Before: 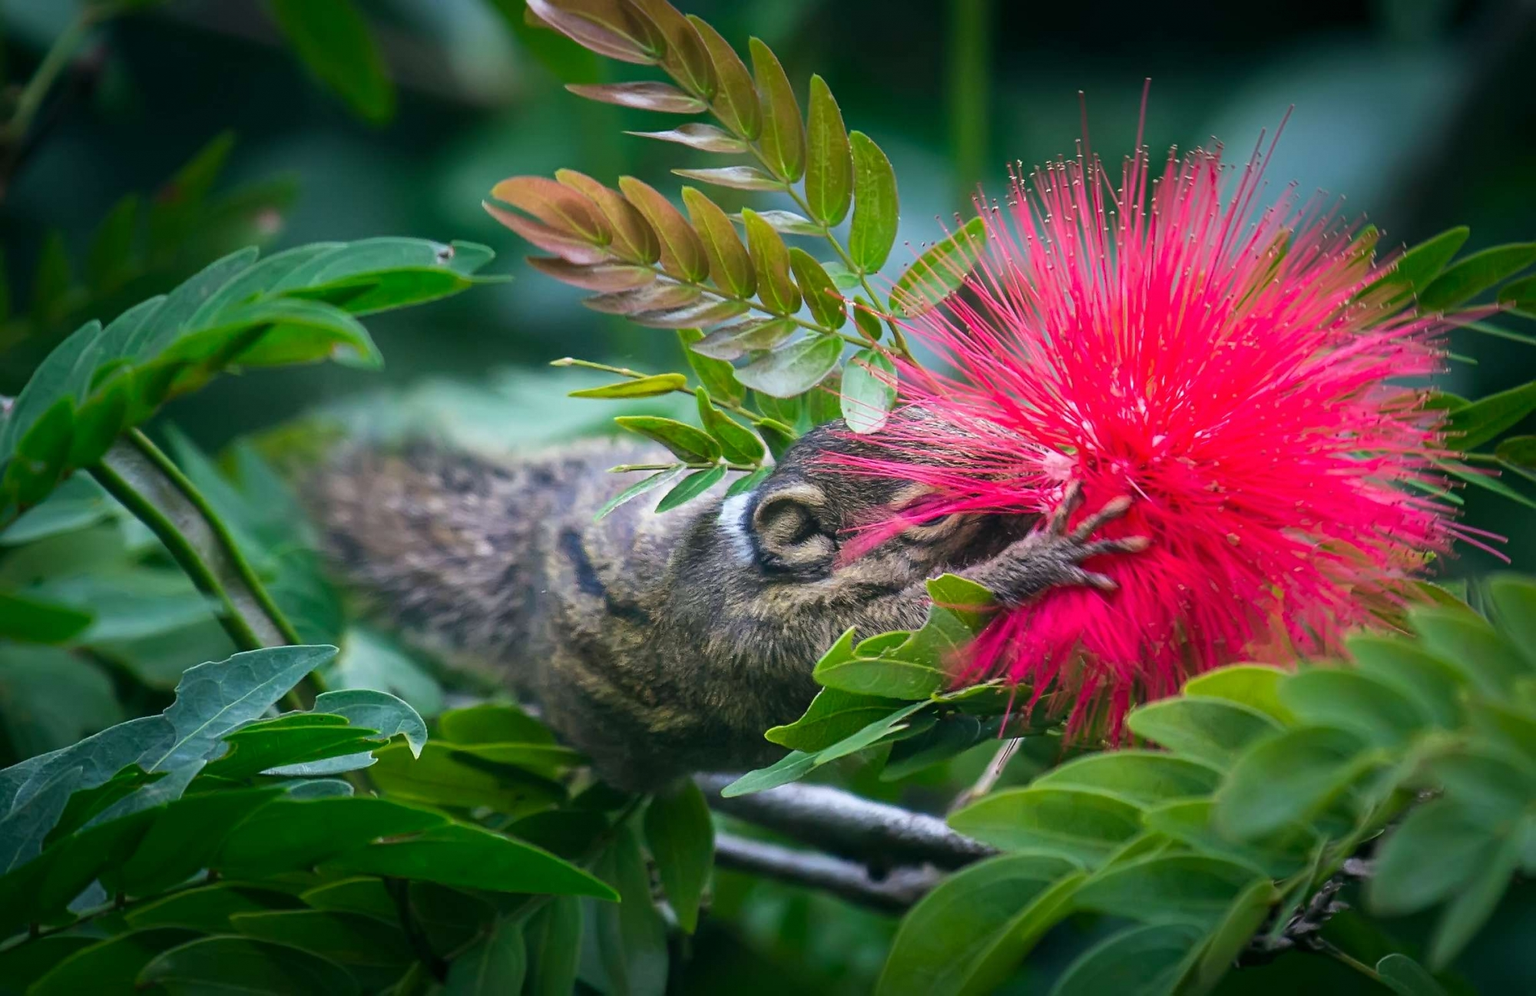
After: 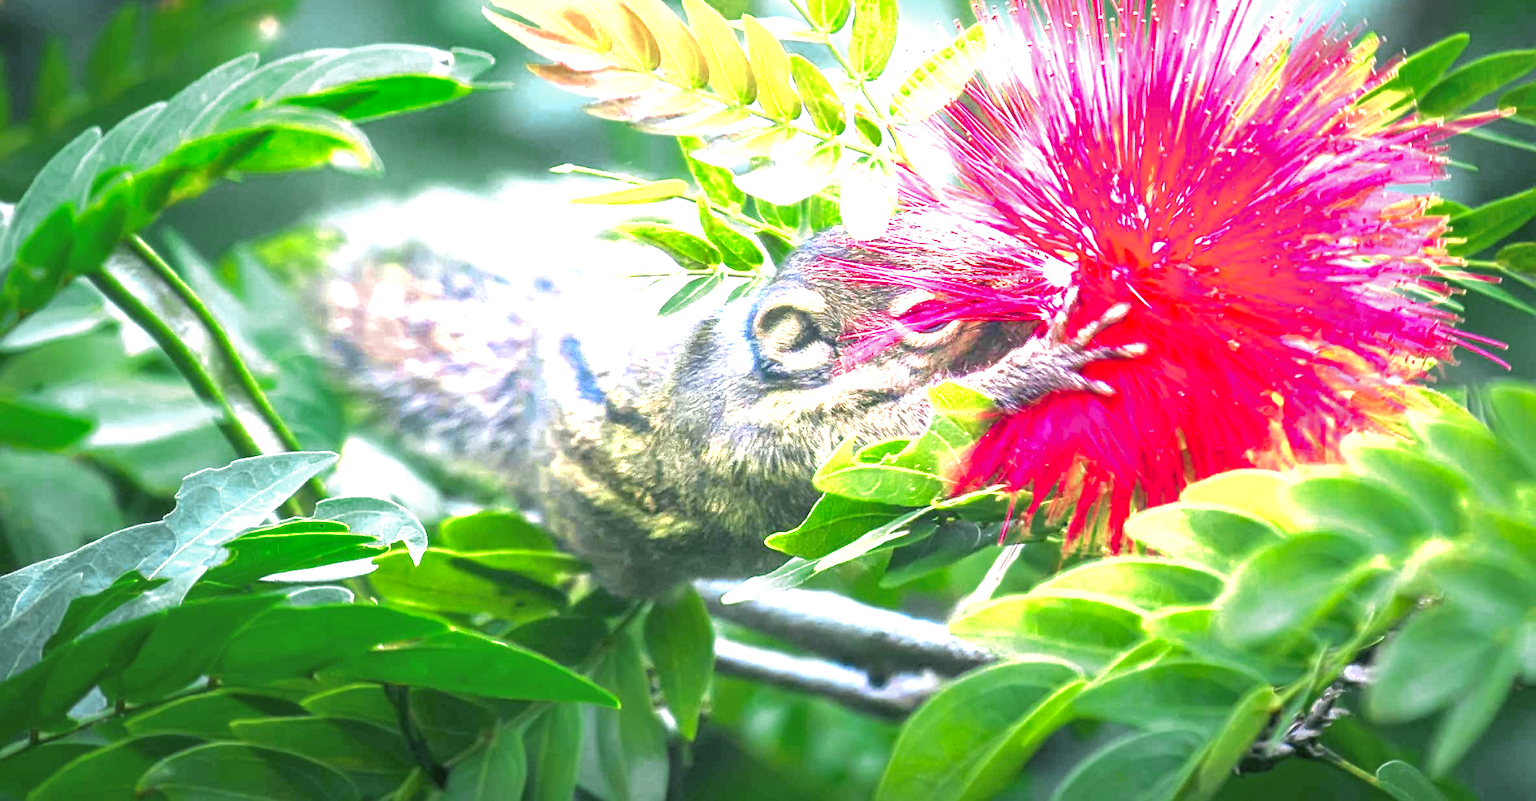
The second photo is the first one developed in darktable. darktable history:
contrast brightness saturation: brightness 0.15
local contrast: on, module defaults
velvia: on, module defaults
crop and rotate: top 19.51%
color zones: curves: ch0 [(0.004, 0.305) (0.261, 0.623) (0.389, 0.399) (0.708, 0.571) (0.947, 0.34)]; ch1 [(0.025, 0.645) (0.229, 0.584) (0.326, 0.551) (0.484, 0.262) (0.757, 0.643)]
exposure: black level correction 0, exposure 2.305 EV, compensate highlight preservation false
